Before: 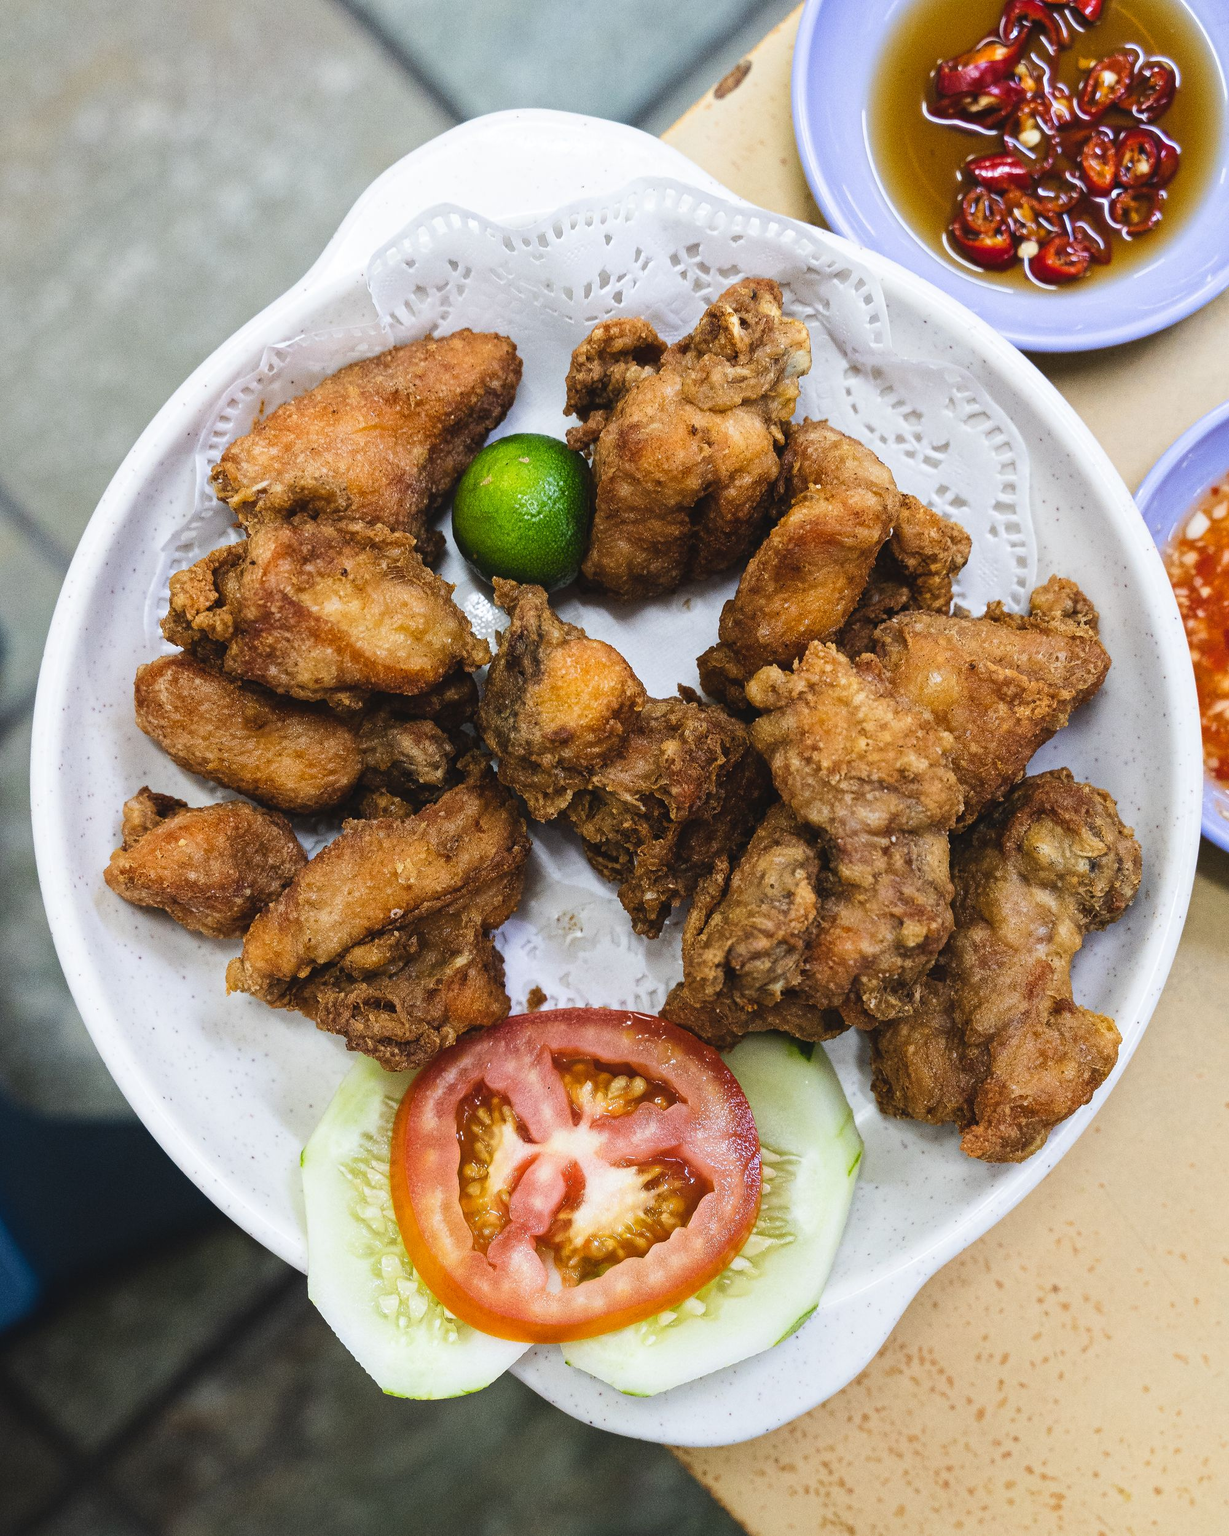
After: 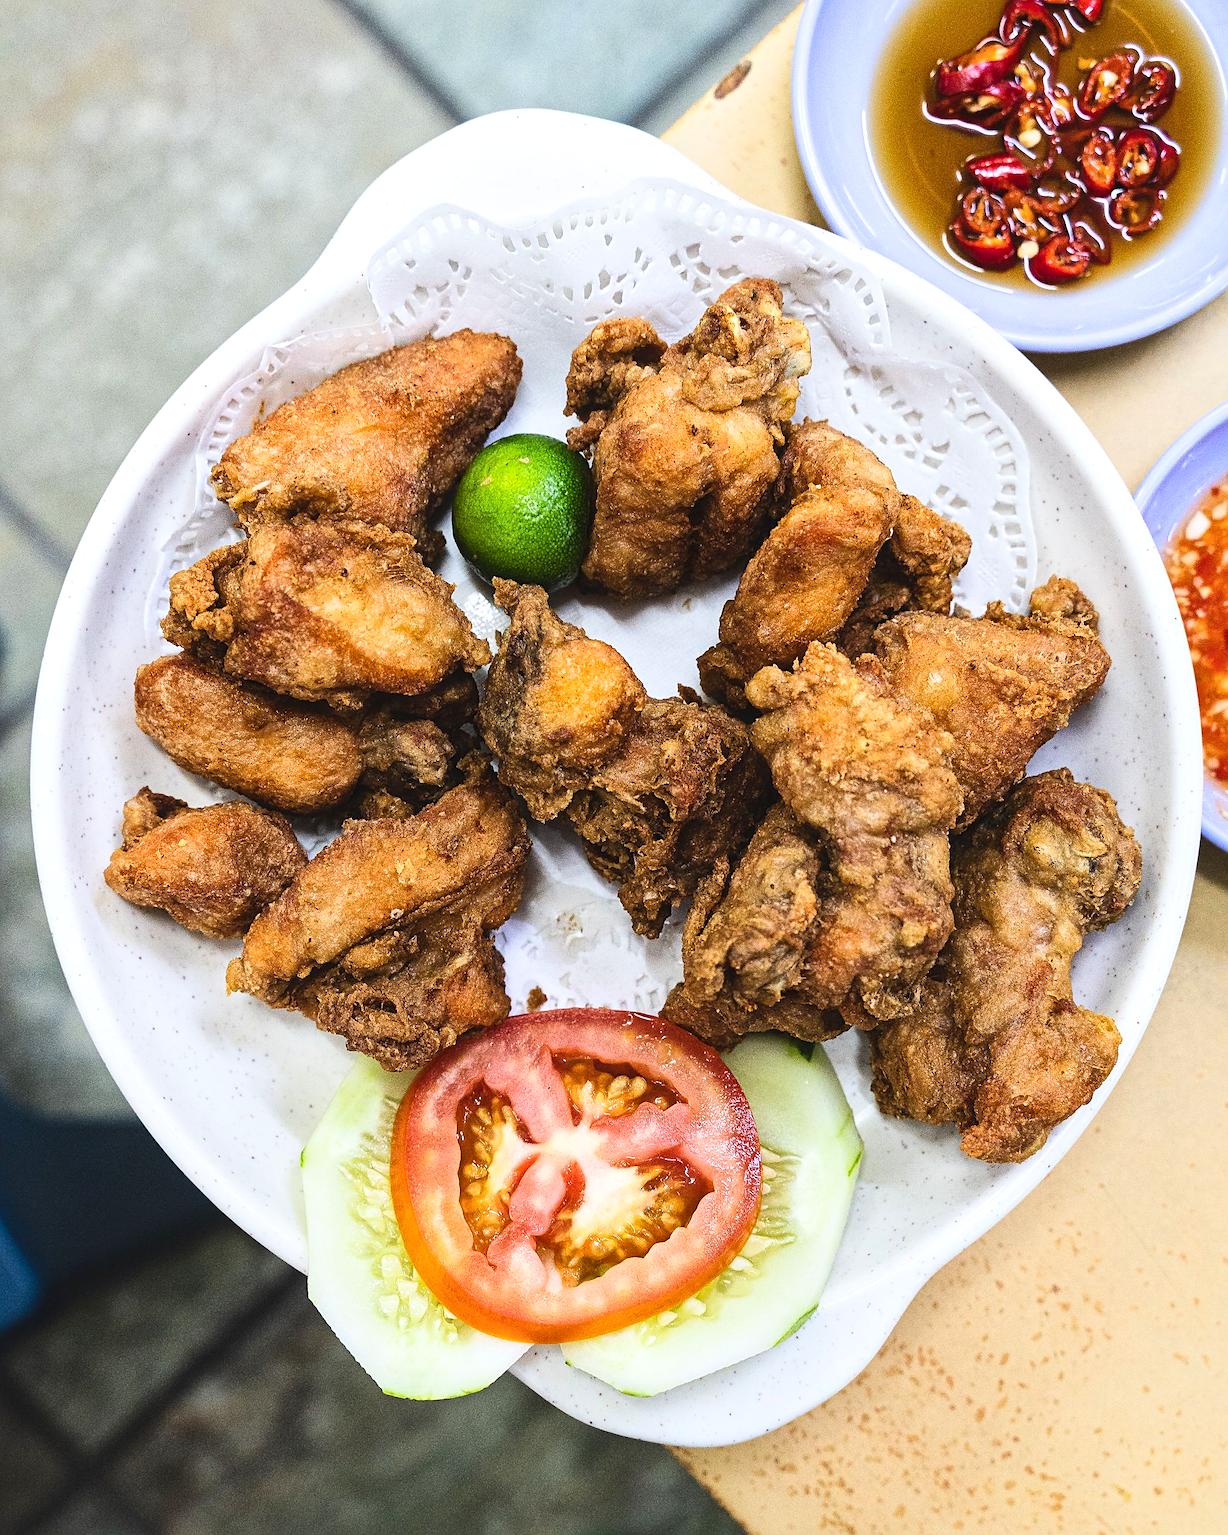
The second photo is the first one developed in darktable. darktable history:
local contrast: mode bilateral grid, contrast 20, coarseness 50, detail 130%, midtone range 0.2
contrast brightness saturation: contrast 0.2, brightness 0.16, saturation 0.22
color balance rgb: linear chroma grading › shadows -3%, linear chroma grading › highlights -4%
sharpen: on, module defaults
